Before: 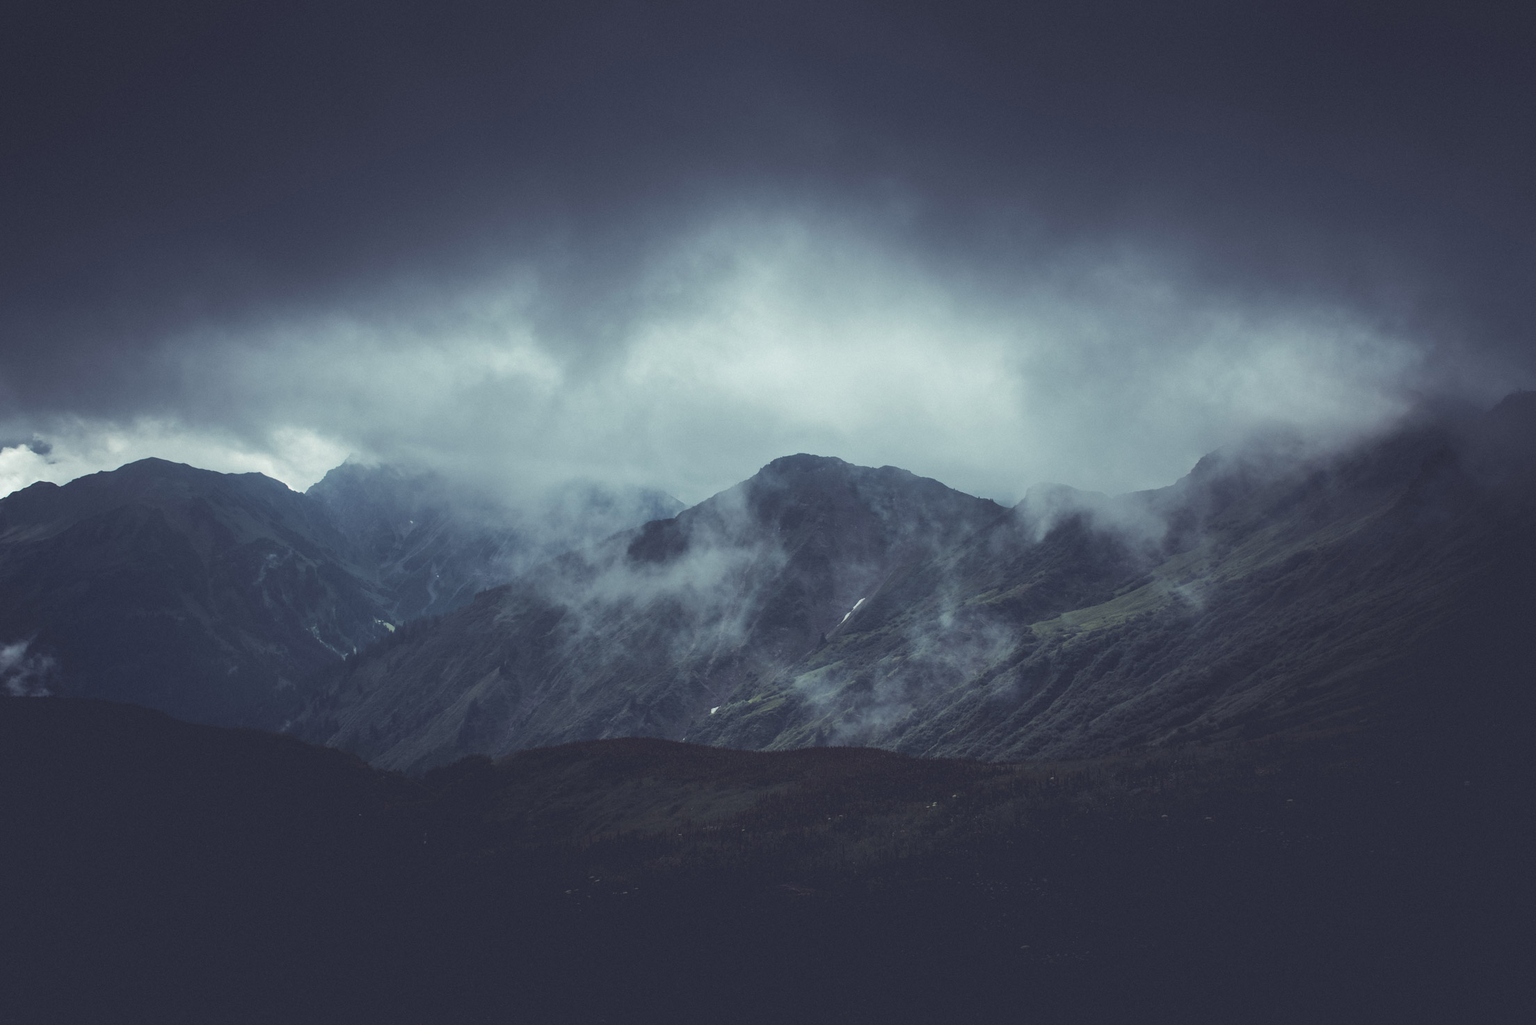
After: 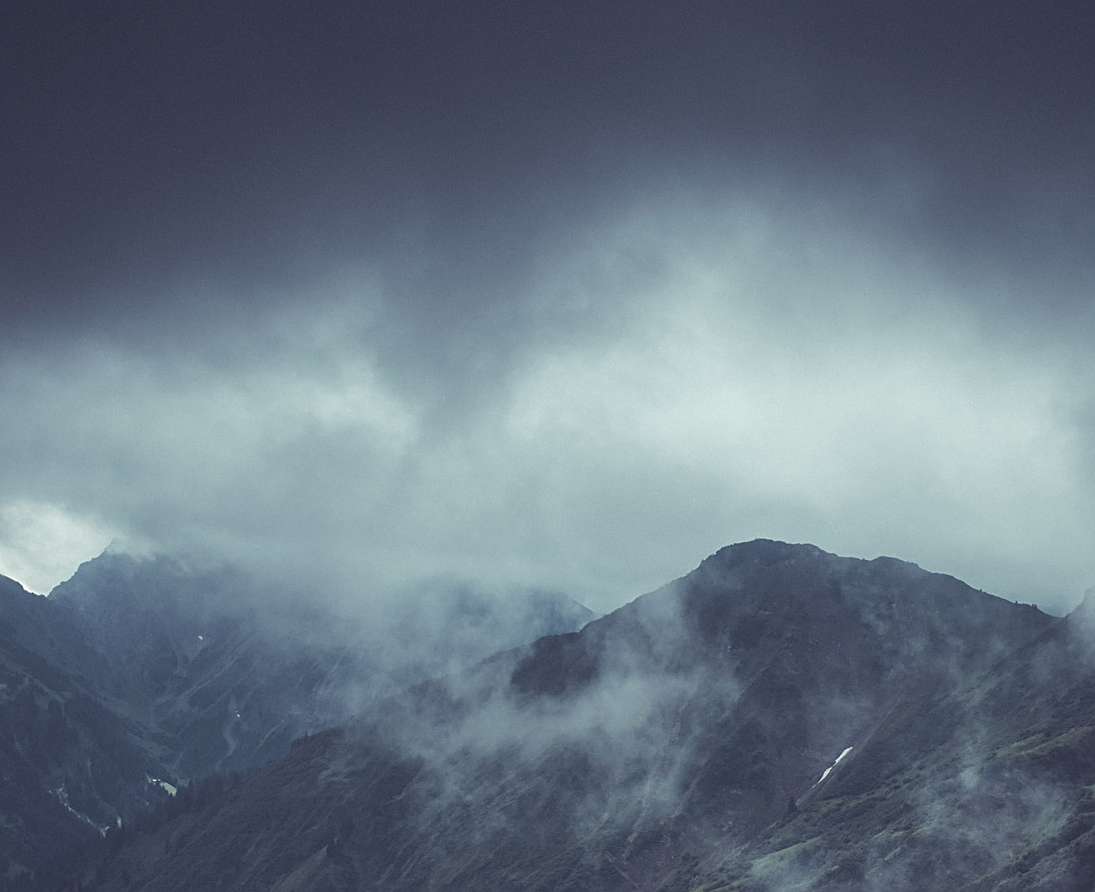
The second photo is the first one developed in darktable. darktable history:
exposure: exposure 0.02 EV, compensate exposure bias true, compensate highlight preservation false
crop: left 17.725%, top 7.687%, right 32.68%, bottom 31.779%
sharpen: on, module defaults
contrast equalizer: y [[0.5, 0.5, 0.468, 0.5, 0.5, 0.5], [0.5 ×6], [0.5 ×6], [0 ×6], [0 ×6]]
